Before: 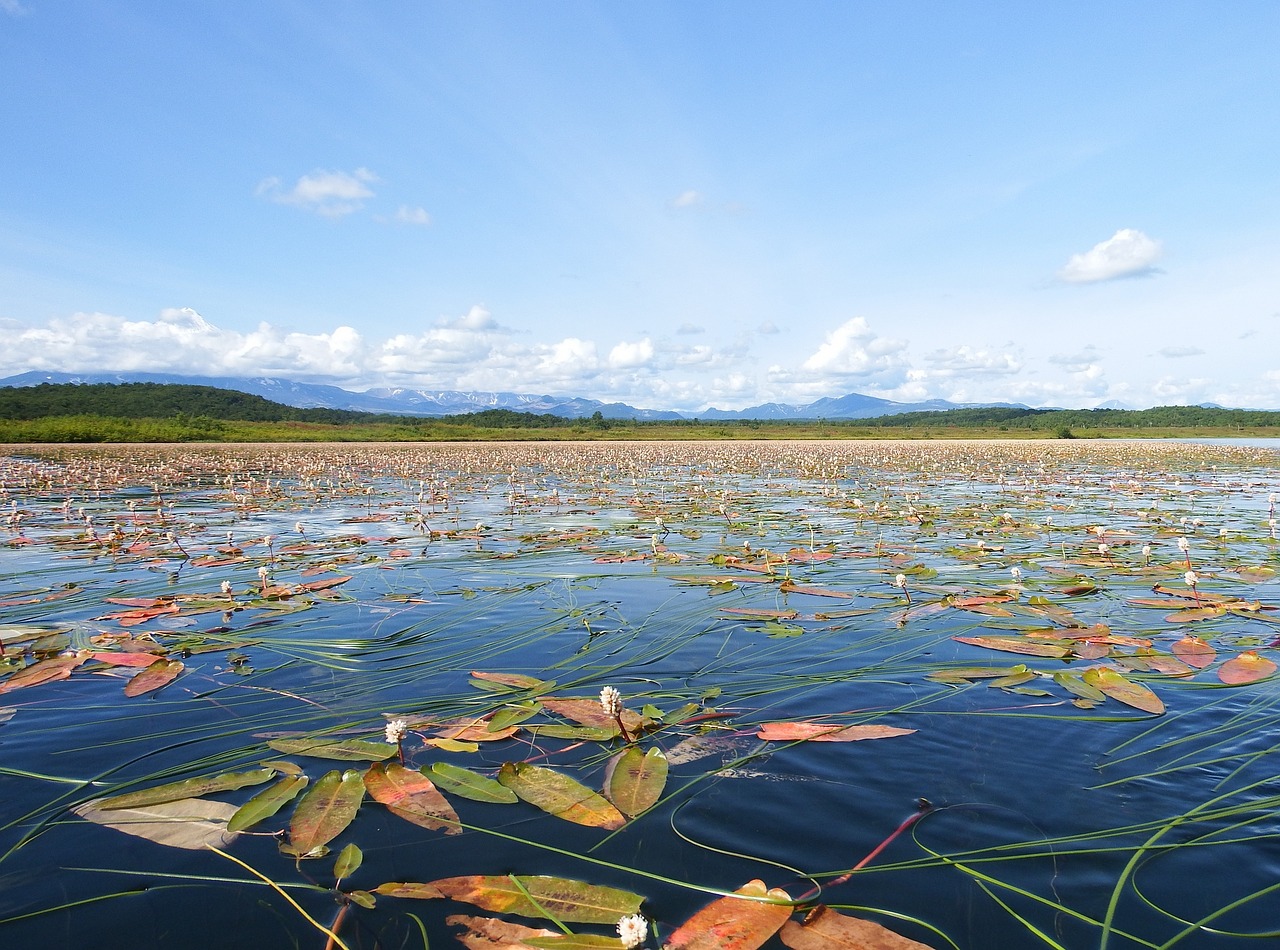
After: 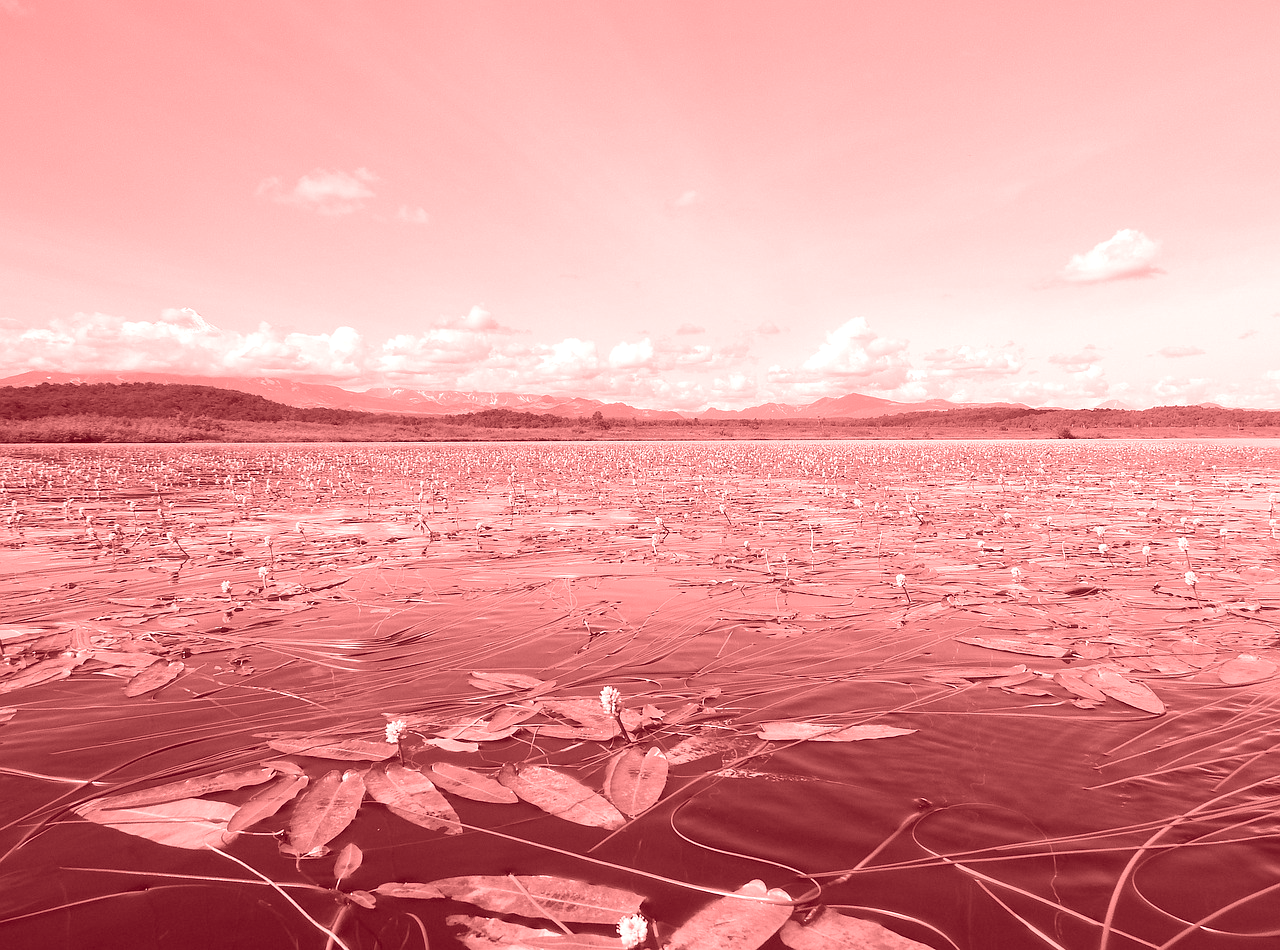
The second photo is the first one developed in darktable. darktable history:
colorize: saturation 60%, source mix 100%
shadows and highlights: shadows 10, white point adjustment 1, highlights -40
